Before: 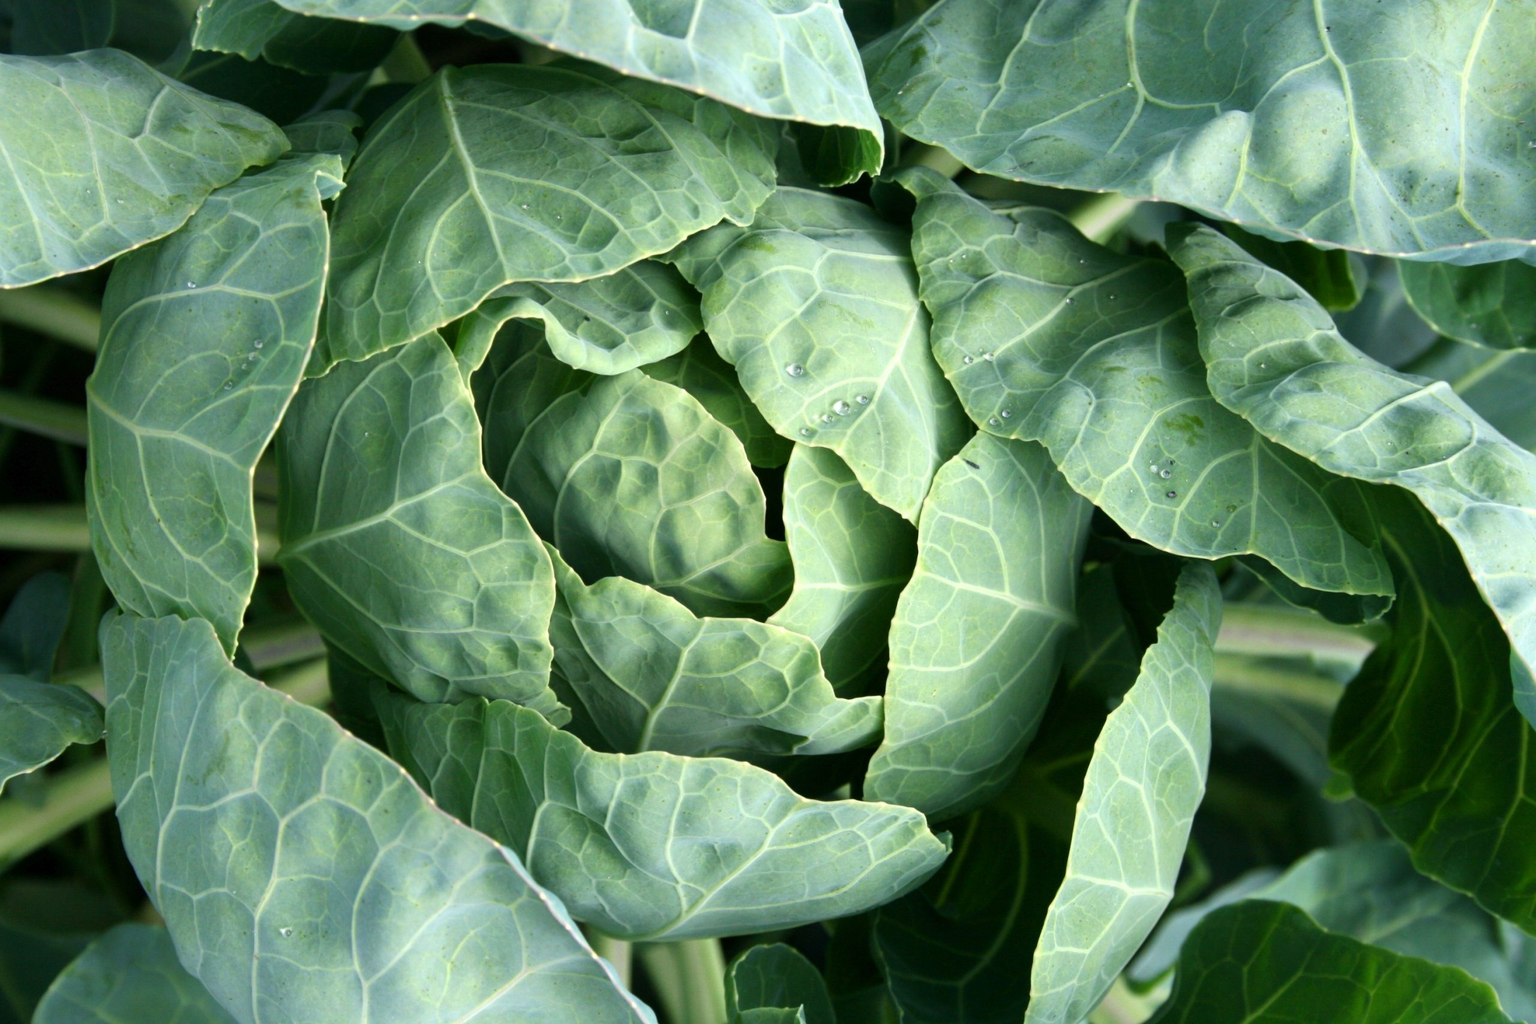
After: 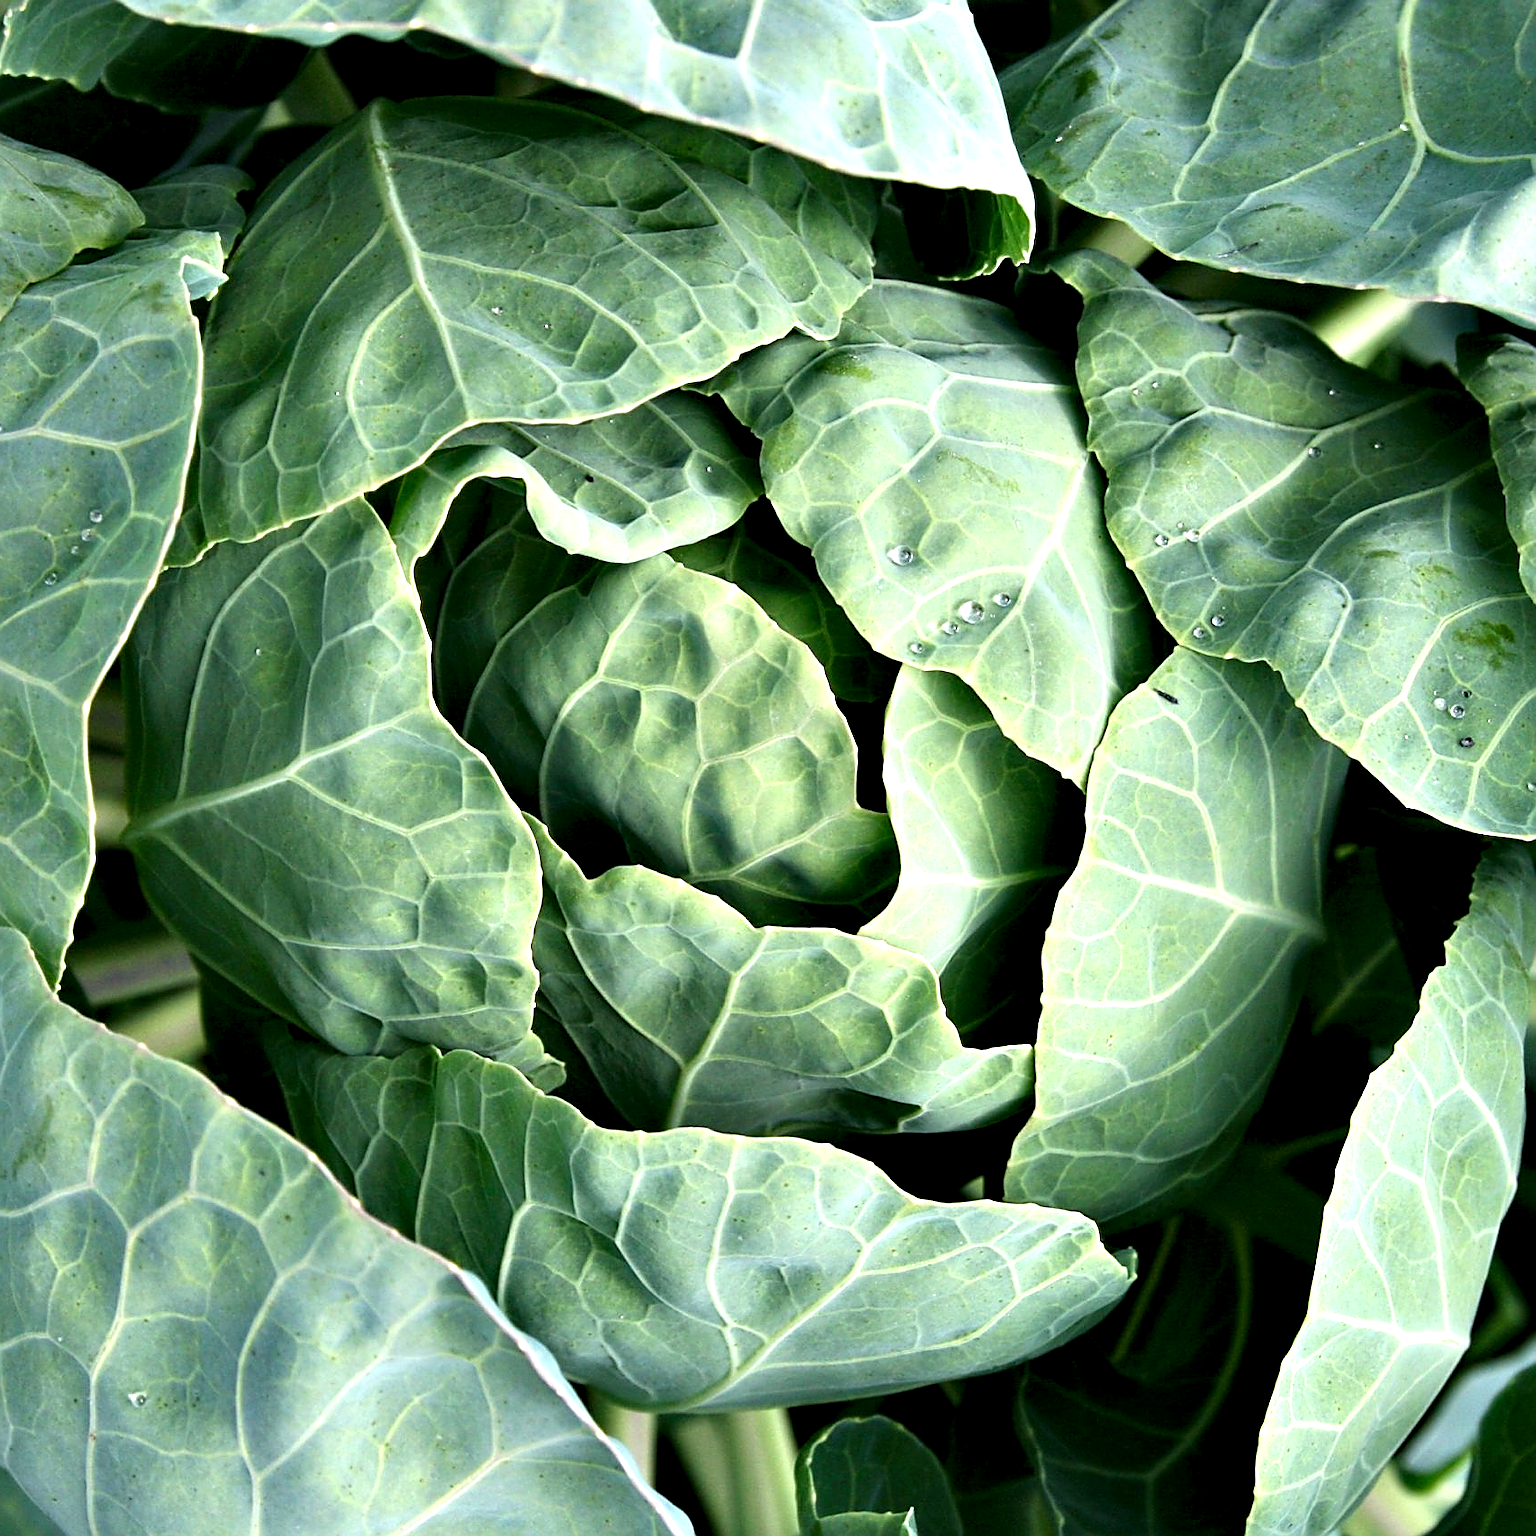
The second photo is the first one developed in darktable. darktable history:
exposure: exposure 0.078 EV, compensate highlight preservation false
contrast equalizer: octaves 7, y [[0.6 ×6], [0.55 ×6], [0 ×6], [0 ×6], [0 ×6]]
sharpen: radius 1.4, amount 1.25, threshold 0.7
crop and rotate: left 12.673%, right 20.66%
